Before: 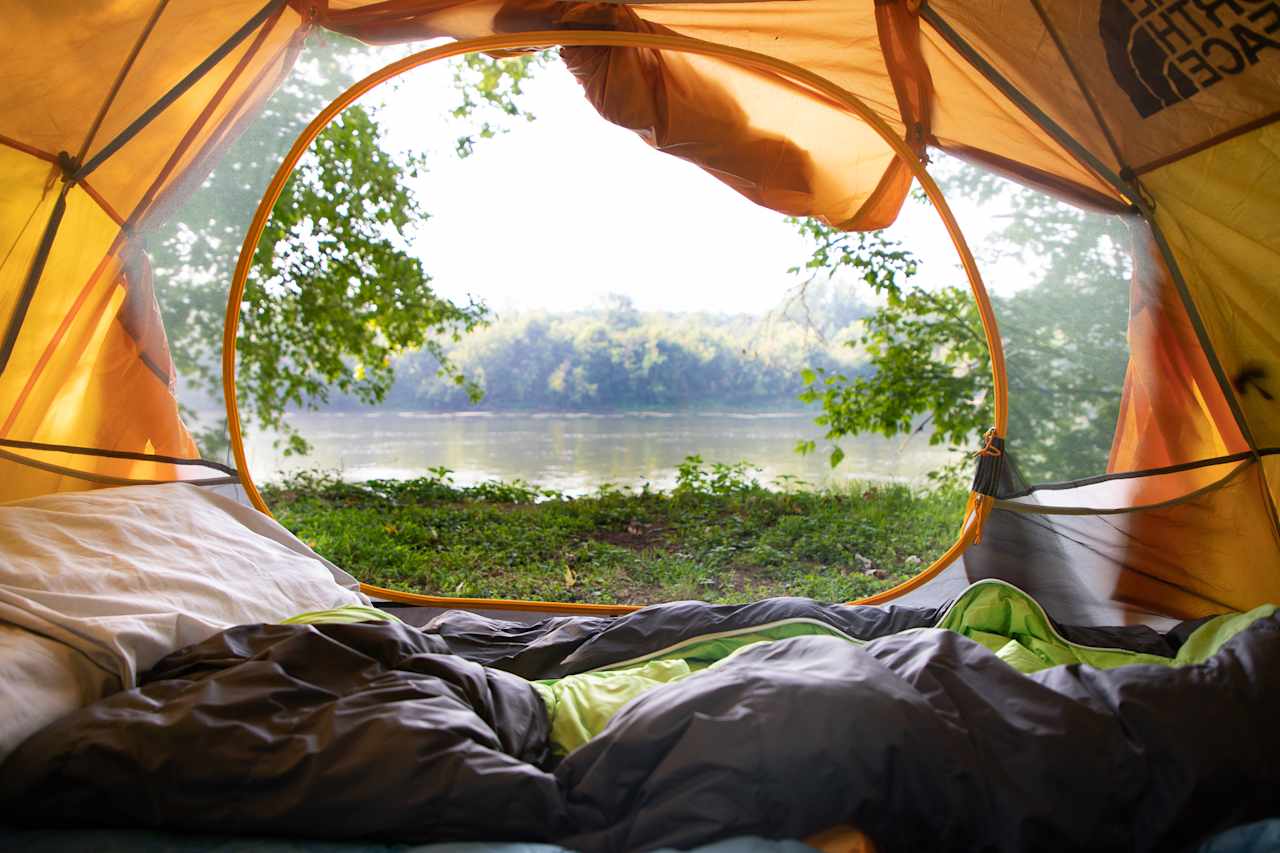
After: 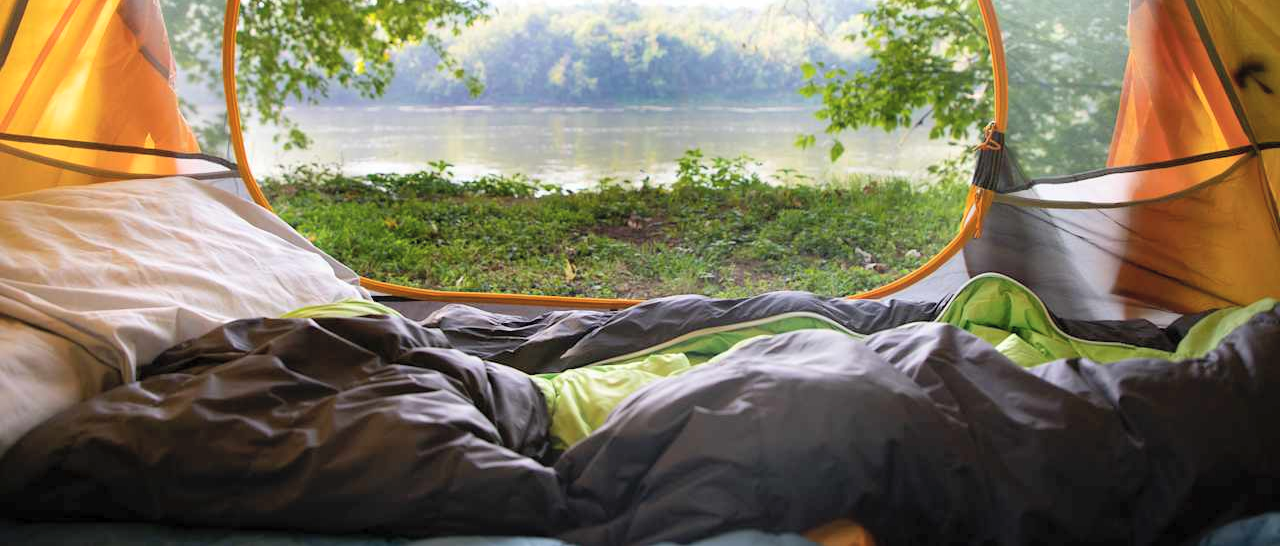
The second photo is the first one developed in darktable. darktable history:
color correction: highlights b* 0.056, saturation 0.995
crop and rotate: top 35.906%
exposure: compensate highlight preservation false
contrast brightness saturation: brightness 0.122
